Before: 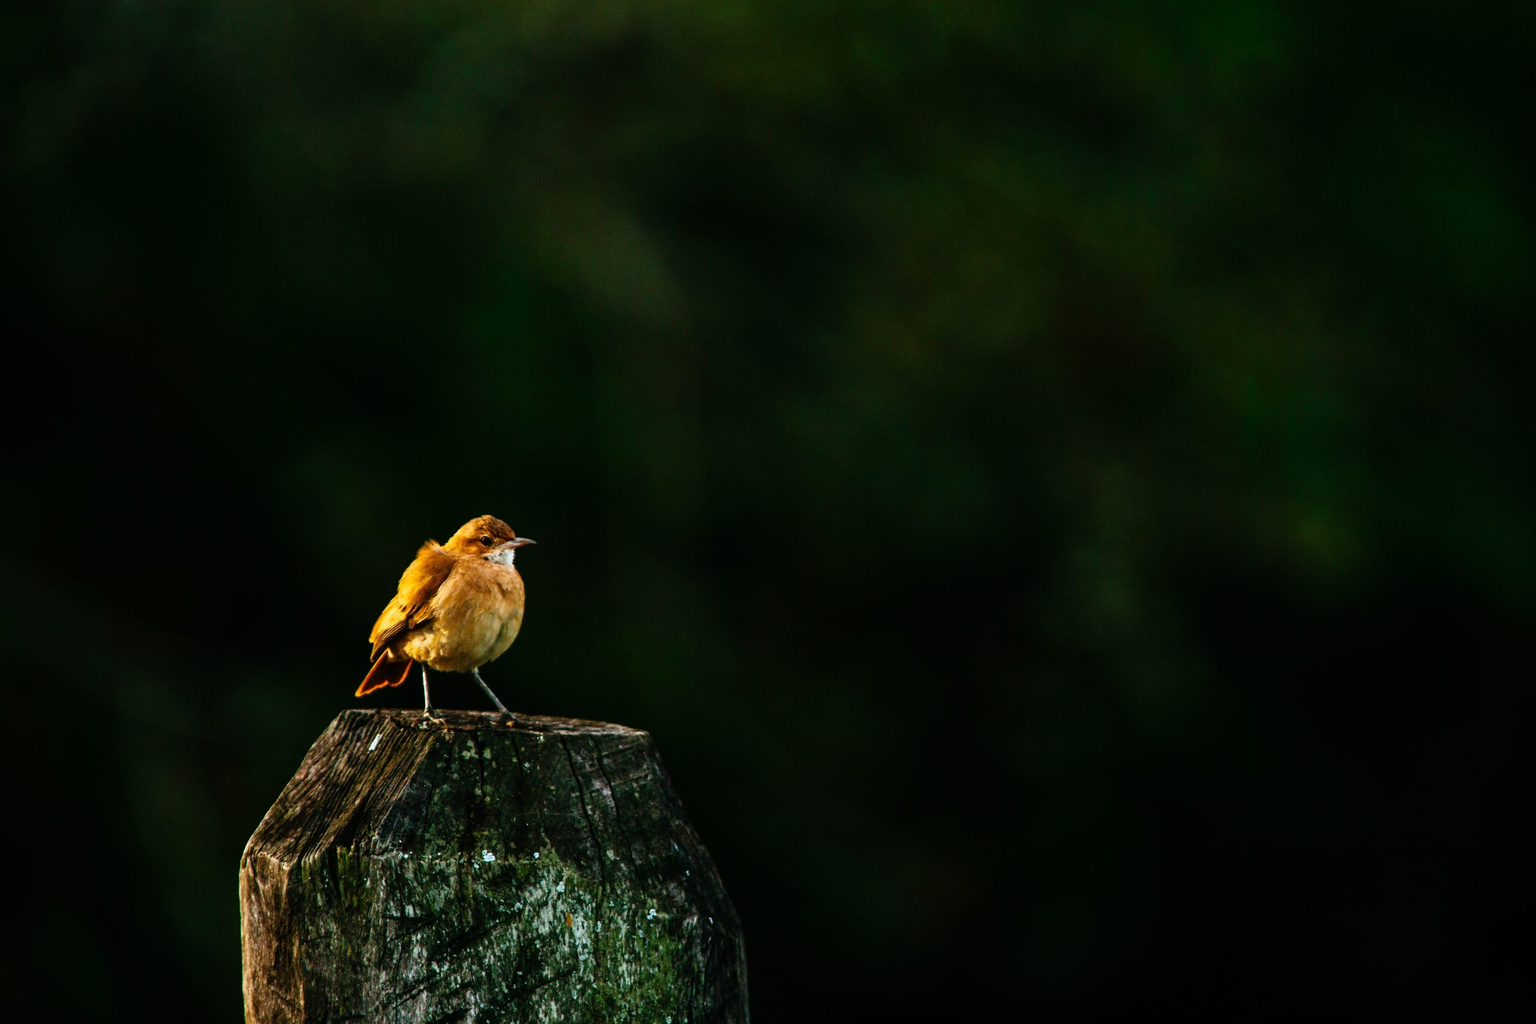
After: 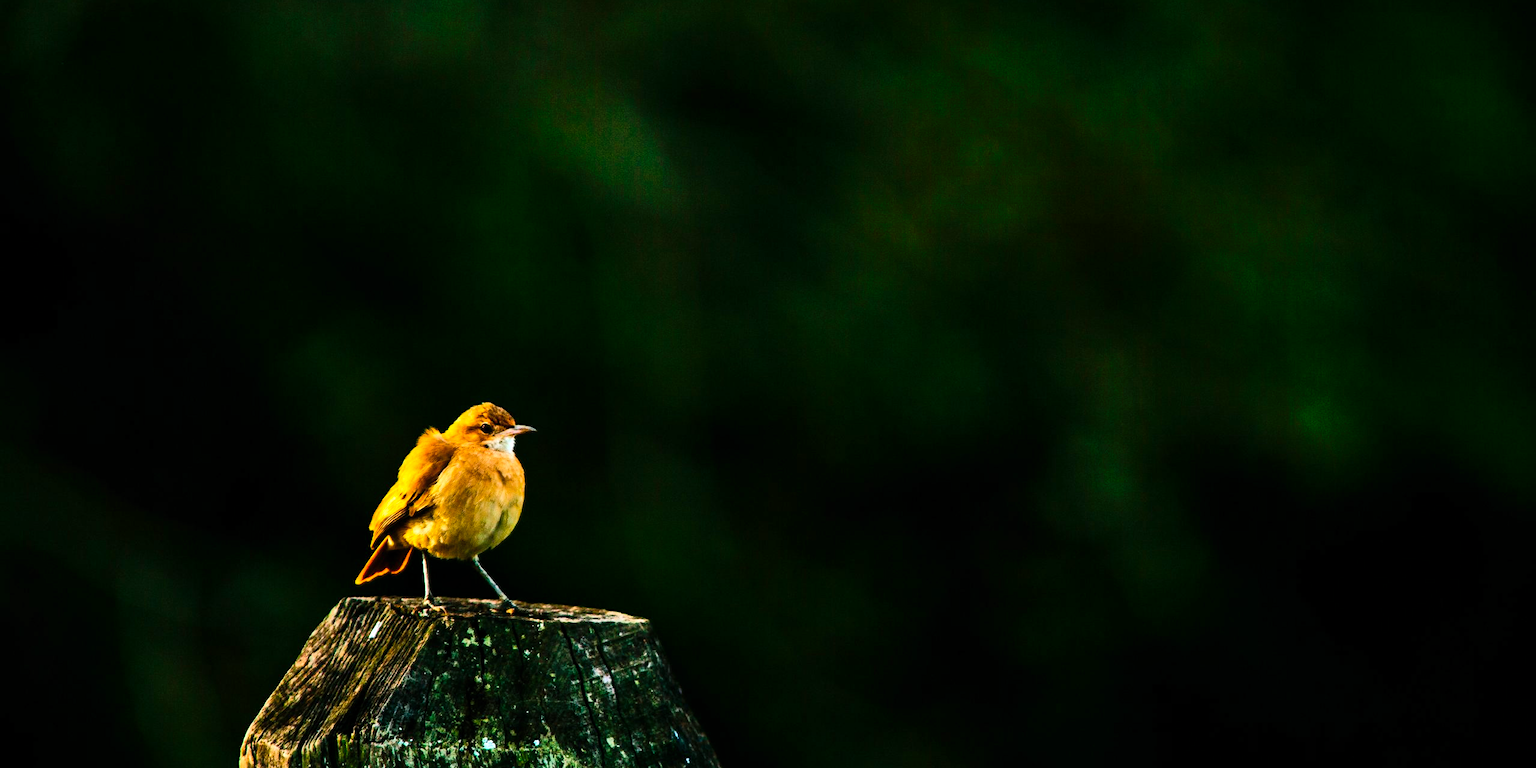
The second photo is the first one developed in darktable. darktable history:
tone equalizer: -8 EV -0.436 EV, -7 EV -0.41 EV, -6 EV -0.294 EV, -5 EV -0.204 EV, -3 EV 0.221 EV, -2 EV 0.328 EV, -1 EV 0.365 EV, +0 EV 0.428 EV, edges refinement/feathering 500, mask exposure compensation -1.57 EV, preserve details no
crop: top 11.052%, bottom 13.932%
exposure: black level correction 0.001, compensate exposure bias true, compensate highlight preservation false
color balance rgb: shadows lift › luminance -7.492%, shadows lift › chroma 2.074%, shadows lift › hue 201.38°, perceptual saturation grading › global saturation 0.314%, global vibrance 41.982%
shadows and highlights: low approximation 0.01, soften with gaussian
